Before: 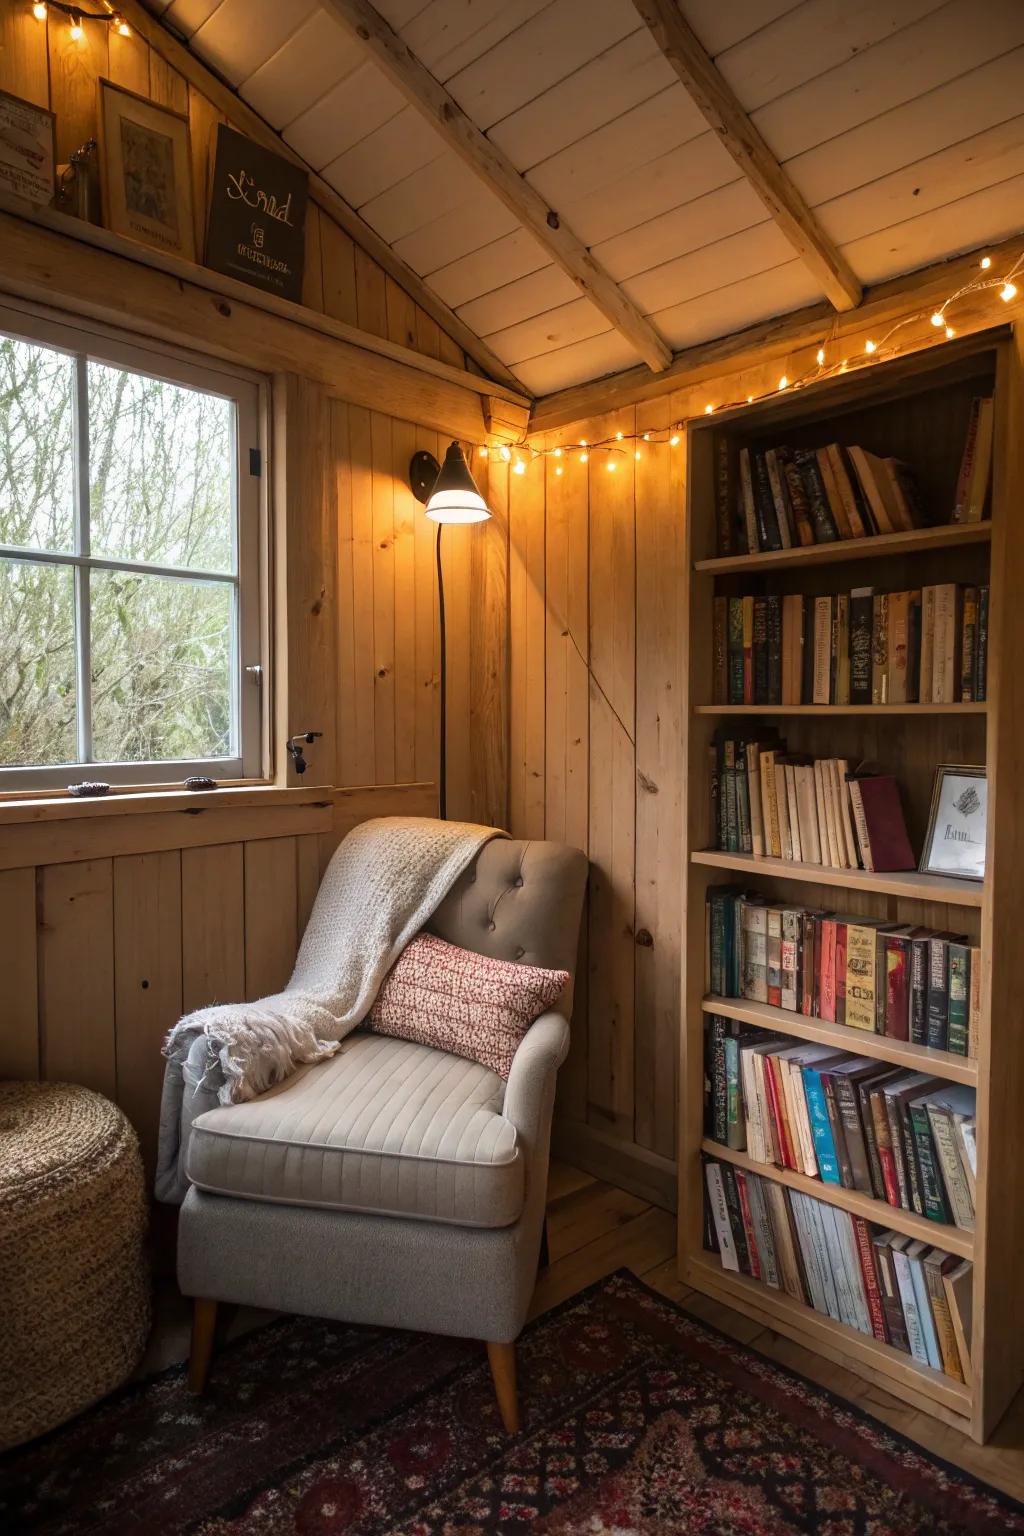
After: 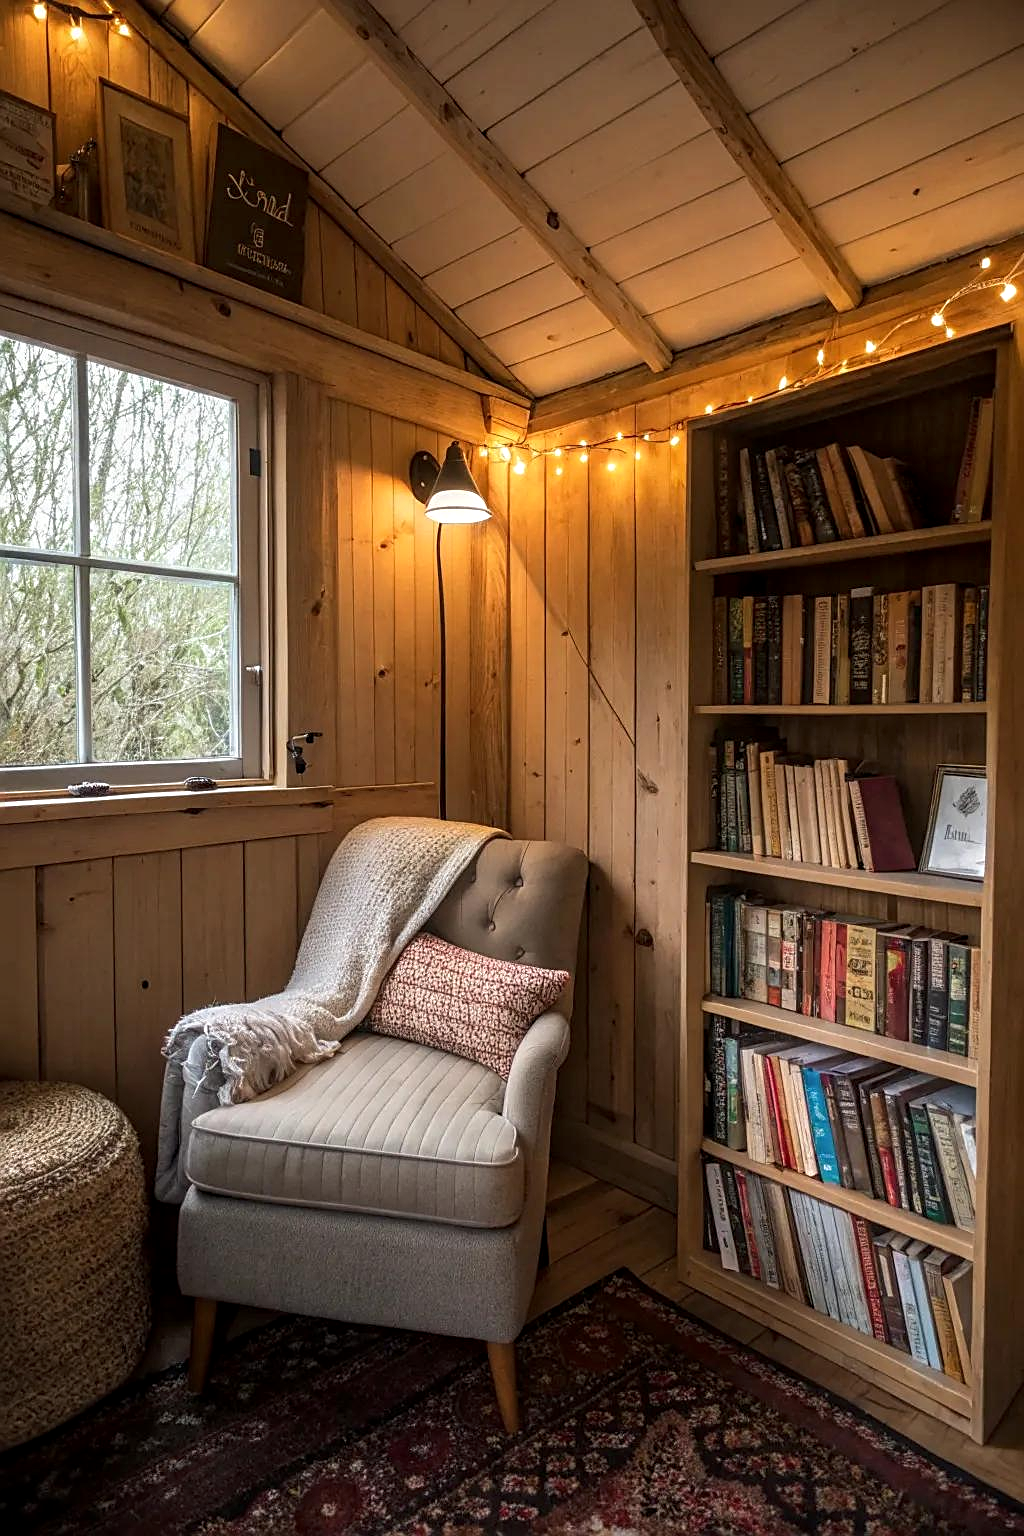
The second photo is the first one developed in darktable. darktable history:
sharpen: amount 0.558
local contrast: on, module defaults
